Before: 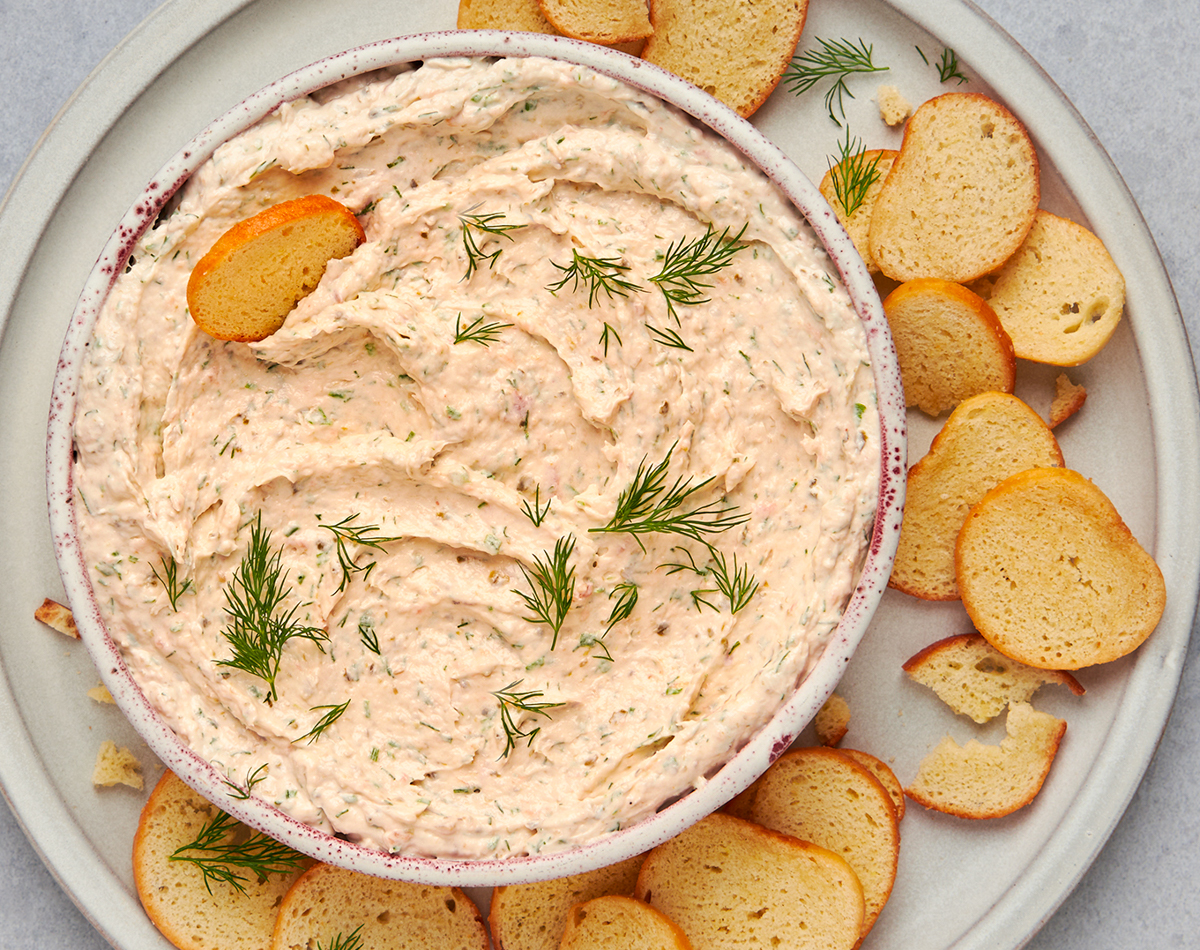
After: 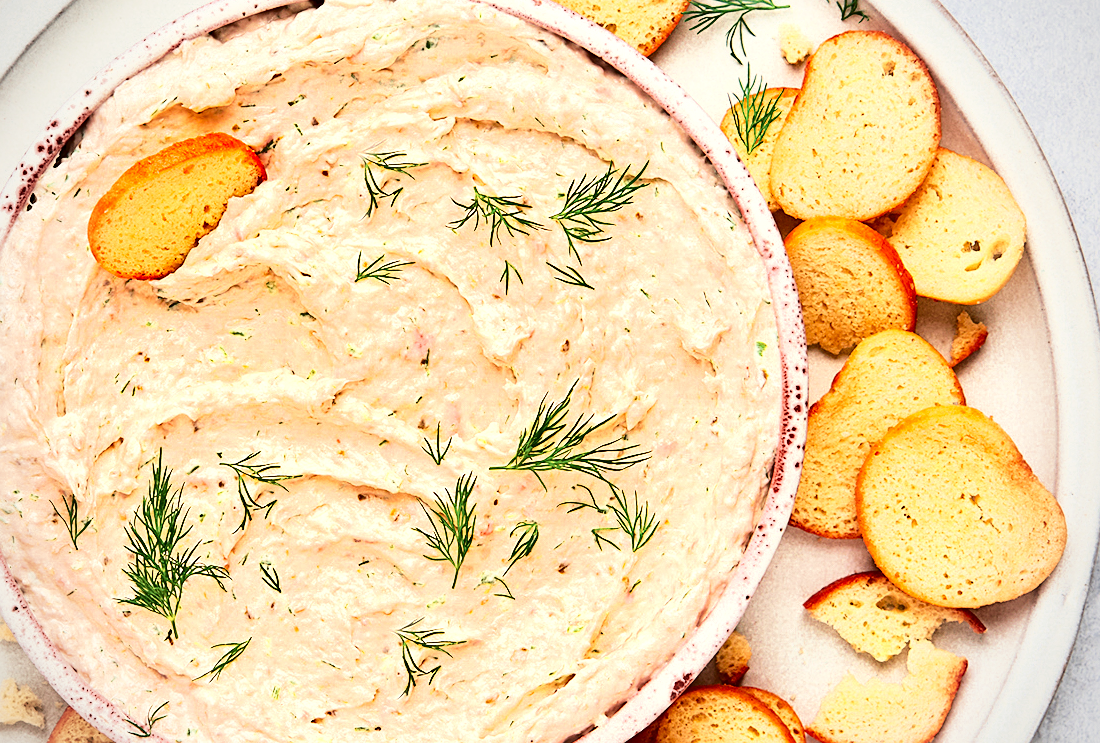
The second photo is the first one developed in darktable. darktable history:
sharpen: on, module defaults
crop: left 8.291%, top 6.53%, bottom 15.199%
color zones: curves: ch0 [(0, 0.5) (0.125, 0.4) (0.25, 0.5) (0.375, 0.4) (0.5, 0.4) (0.625, 0.35) (0.75, 0.35) (0.875, 0.5)]; ch1 [(0, 0.35) (0.125, 0.45) (0.25, 0.35) (0.375, 0.35) (0.5, 0.35) (0.625, 0.35) (0.75, 0.45) (0.875, 0.35)]; ch2 [(0, 0.6) (0.125, 0.5) (0.25, 0.5) (0.375, 0.6) (0.5, 0.6) (0.625, 0.5) (0.75, 0.5) (0.875, 0.5)]
exposure: exposure 0.491 EV, compensate highlight preservation false
base curve: curves: ch0 [(0, 0) (0.028, 0.03) (0.121, 0.232) (0.46, 0.748) (0.859, 0.968) (1, 1)], preserve colors average RGB
vignetting: brightness -0.294
contrast brightness saturation: contrast 0.21, brightness -0.109, saturation 0.21
